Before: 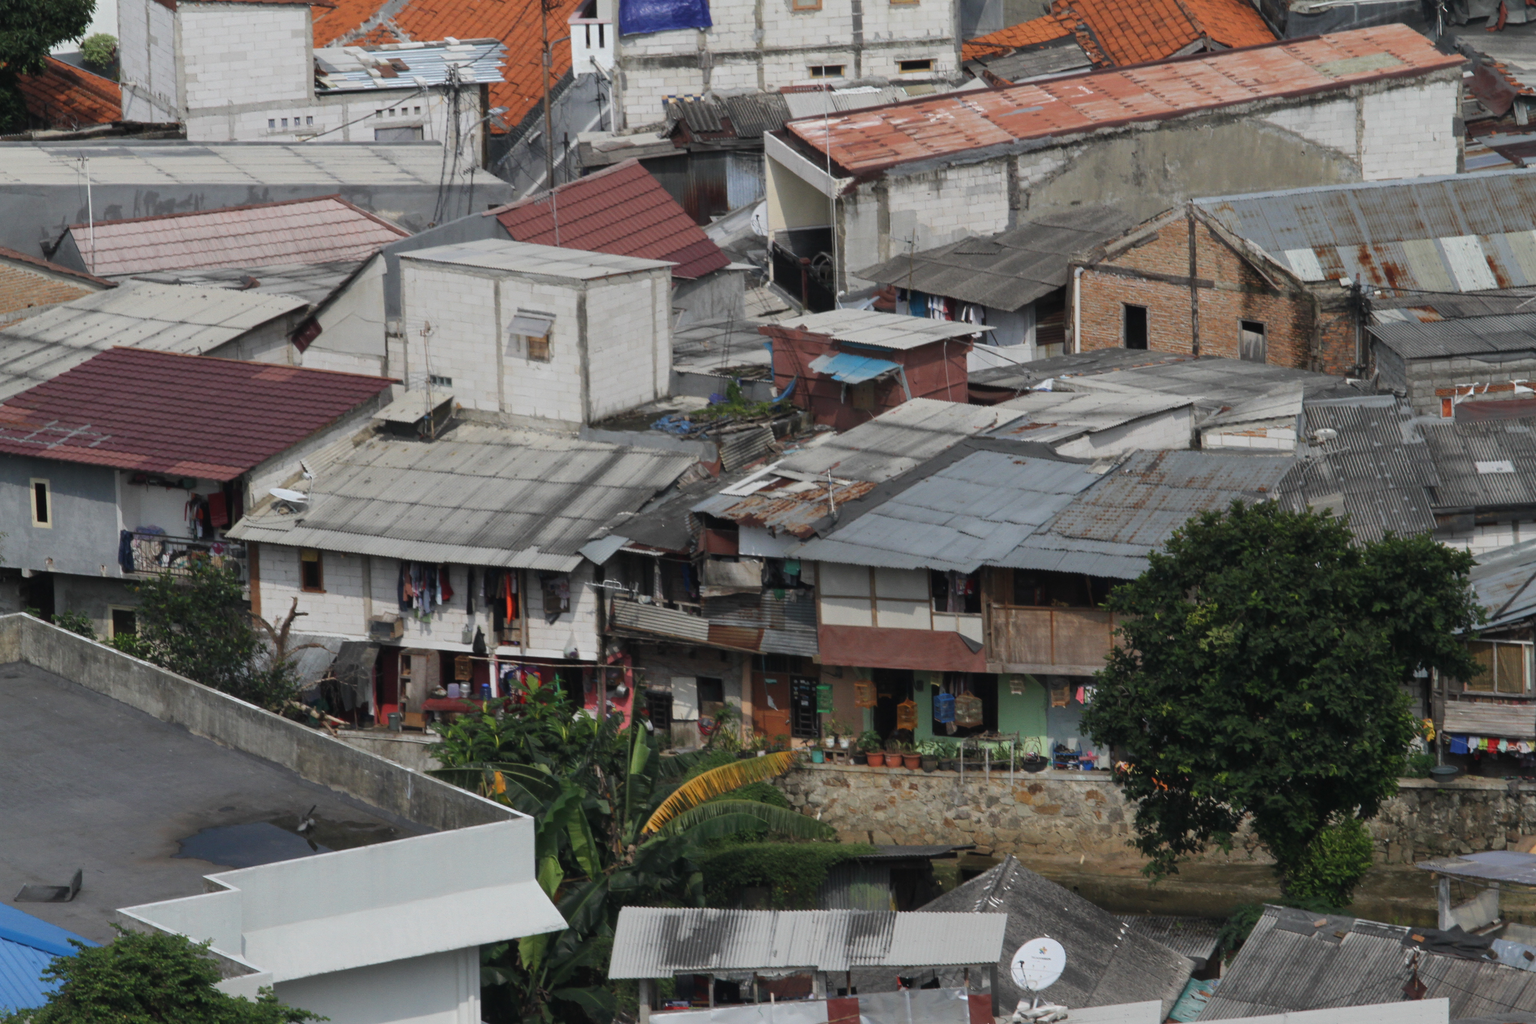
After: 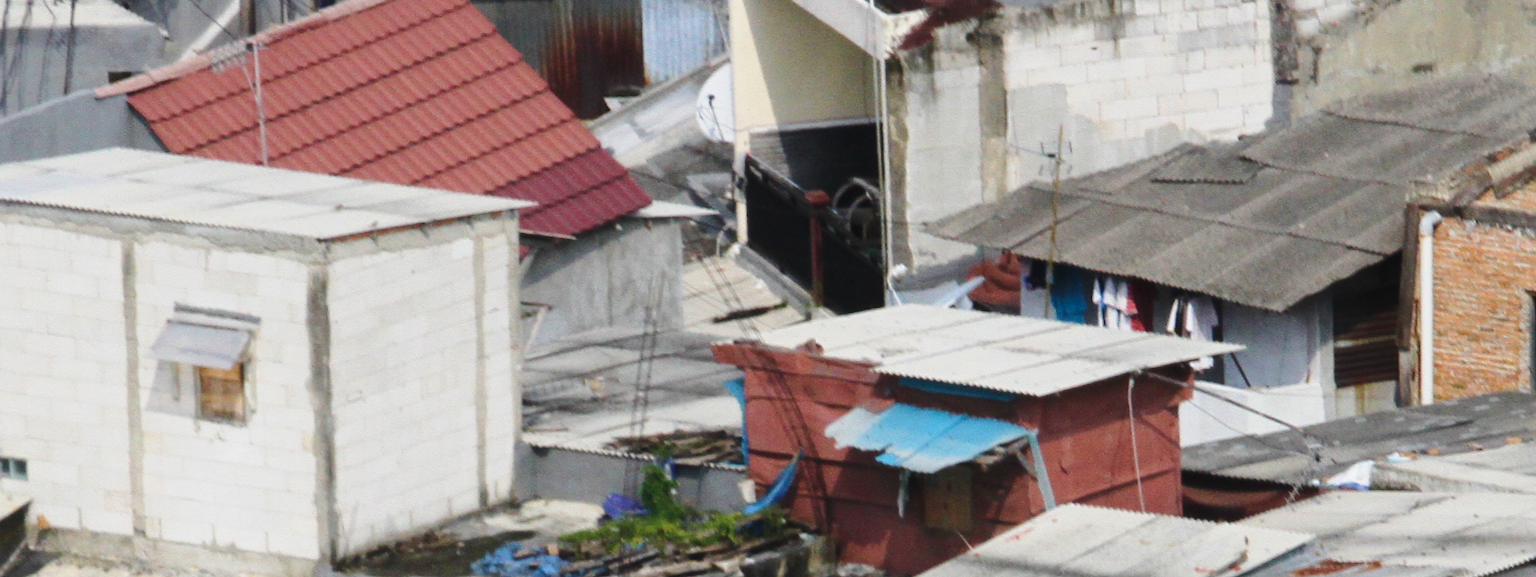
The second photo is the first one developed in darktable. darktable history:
base curve: curves: ch0 [(0, 0) (0.028, 0.03) (0.121, 0.232) (0.46, 0.748) (0.859, 0.968) (1, 1)], exposure shift 0.571, preserve colors none
exposure: compensate highlight preservation false
velvia: on, module defaults
crop: left 28.618%, top 16.843%, right 26.665%, bottom 57.908%
